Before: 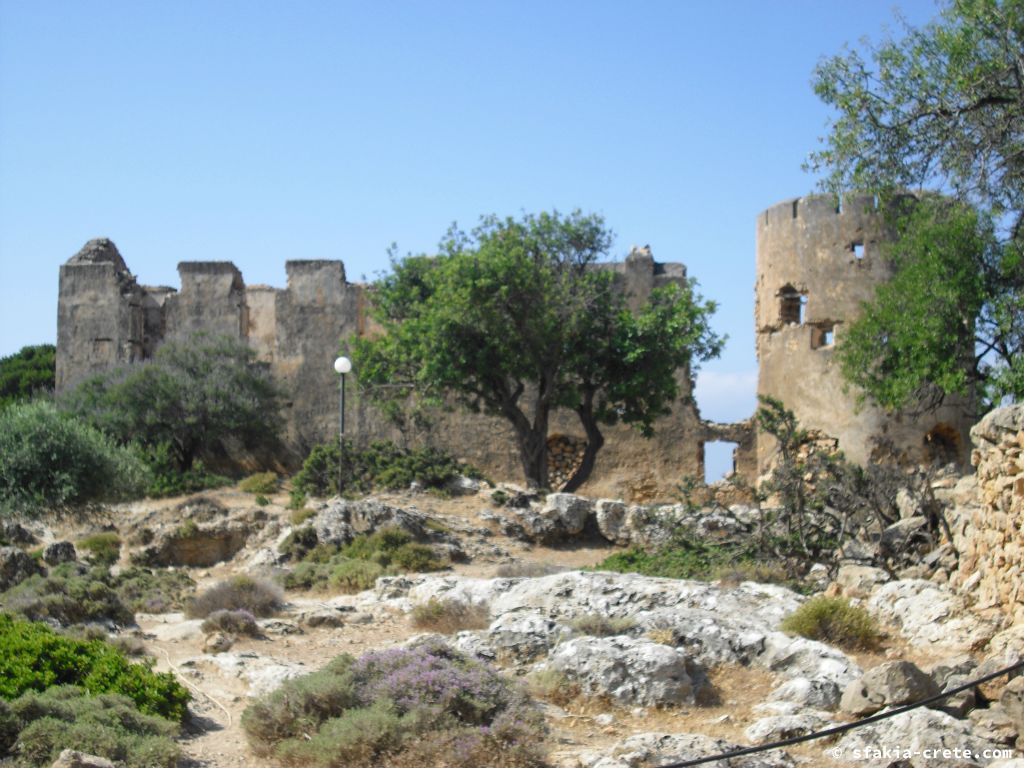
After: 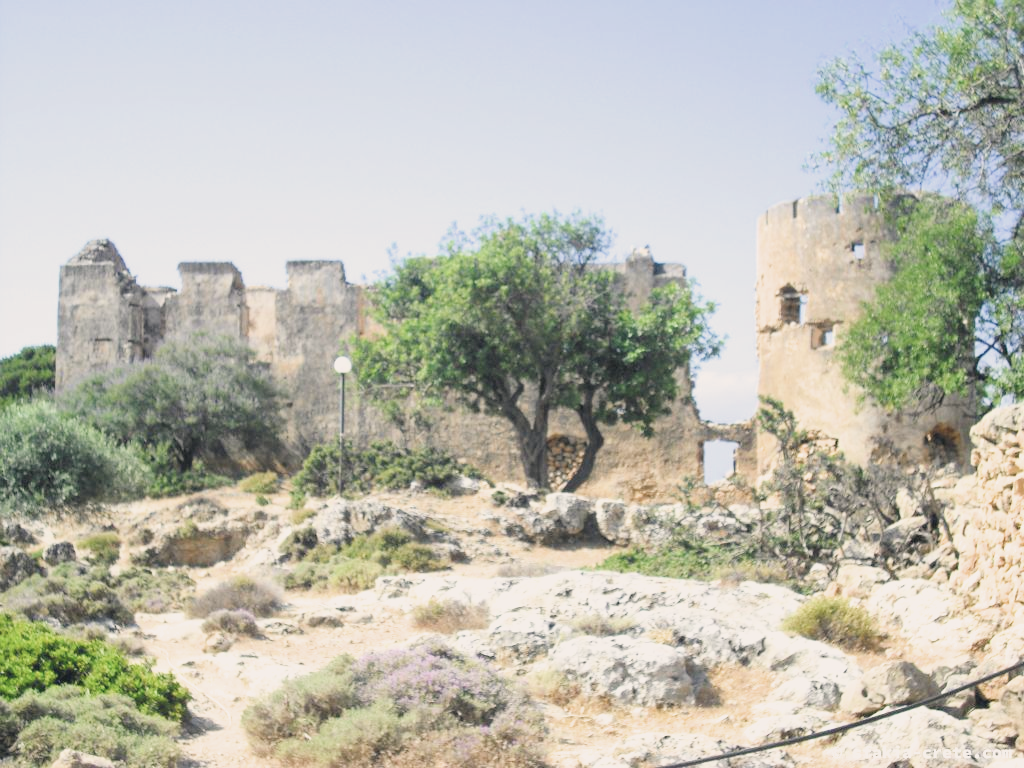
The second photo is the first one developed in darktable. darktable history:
contrast brightness saturation: contrast -0.108
color correction: highlights a* 2.76, highlights b* 5.02, shadows a* -2.52, shadows b* -4.81, saturation 0.768
exposure: black level correction 0, exposure 1.745 EV, compensate highlight preservation false
filmic rgb: black relative exposure -8 EV, white relative exposure 3.85 EV, hardness 4.32, iterations of high-quality reconstruction 0
